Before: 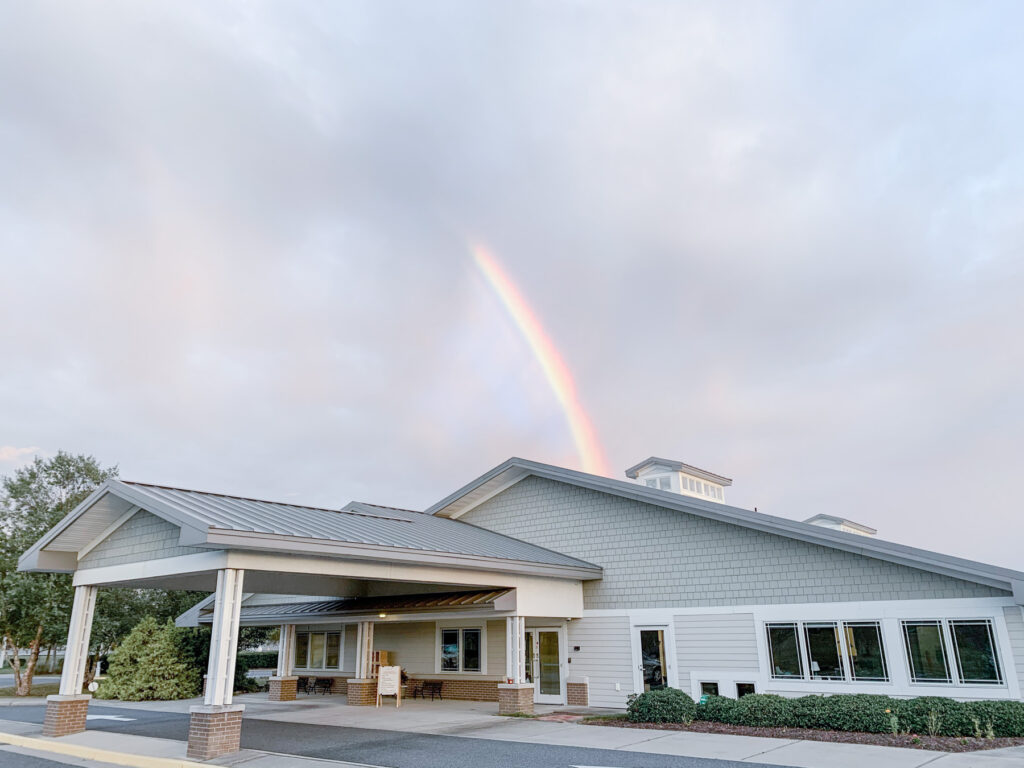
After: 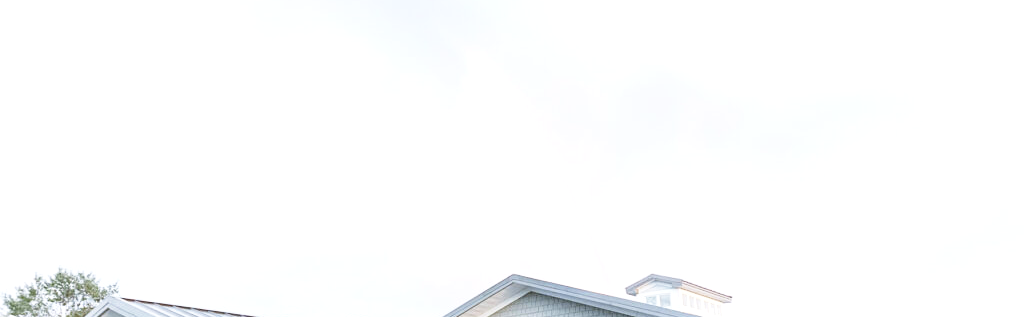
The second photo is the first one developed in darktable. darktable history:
exposure: black level correction 0, exposure 0.703 EV, compensate highlight preservation false
crop and rotate: top 23.895%, bottom 34.813%
base curve: curves: ch0 [(0, 0) (0.666, 0.806) (1, 1)], preserve colors none
